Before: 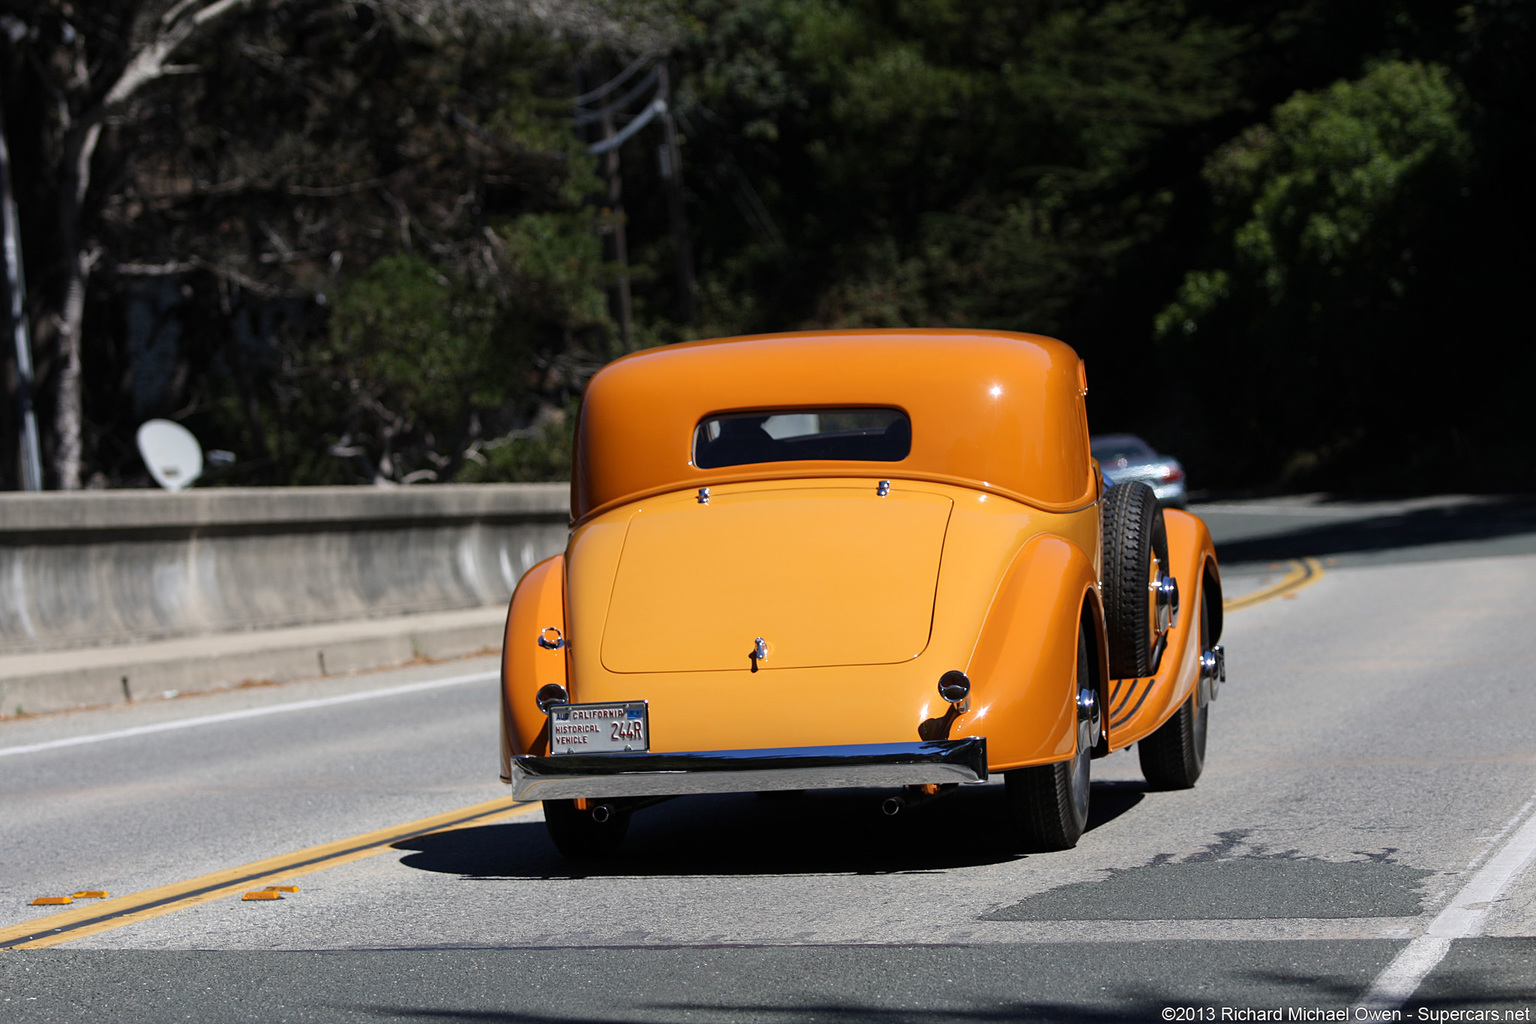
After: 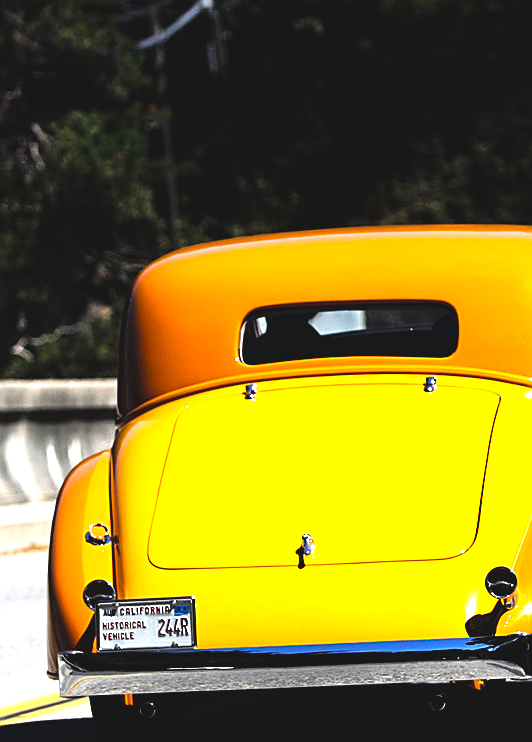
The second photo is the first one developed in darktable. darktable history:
tone curve: curves: ch0 [(0, 0) (0.126, 0.061) (0.362, 0.382) (0.498, 0.498) (0.706, 0.712) (1, 1)]; ch1 [(0, 0) (0.5, 0.522) (0.55, 0.586) (1, 1)]; ch2 [(0, 0) (0.44, 0.424) (0.5, 0.482) (0.537, 0.538) (1, 1)], color space Lab, linked channels, preserve colors none
color balance rgb: global offset › luminance 1.529%, perceptual saturation grading › global saturation 25.54%, perceptual brilliance grading › global brilliance 17.33%, global vibrance 20%
sharpen: on, module defaults
exposure: black level correction 0.005, exposure 0.002 EV, compensate highlight preservation false
crop and rotate: left 29.499%, top 10.209%, right 35.861%, bottom 17.269%
tone equalizer: -8 EV -1.06 EV, -7 EV -0.987 EV, -6 EV -0.891 EV, -5 EV -0.574 EV, -3 EV 0.558 EV, -2 EV 0.851 EV, -1 EV 1 EV, +0 EV 1.08 EV, edges refinement/feathering 500, mask exposure compensation -1.57 EV, preserve details no
